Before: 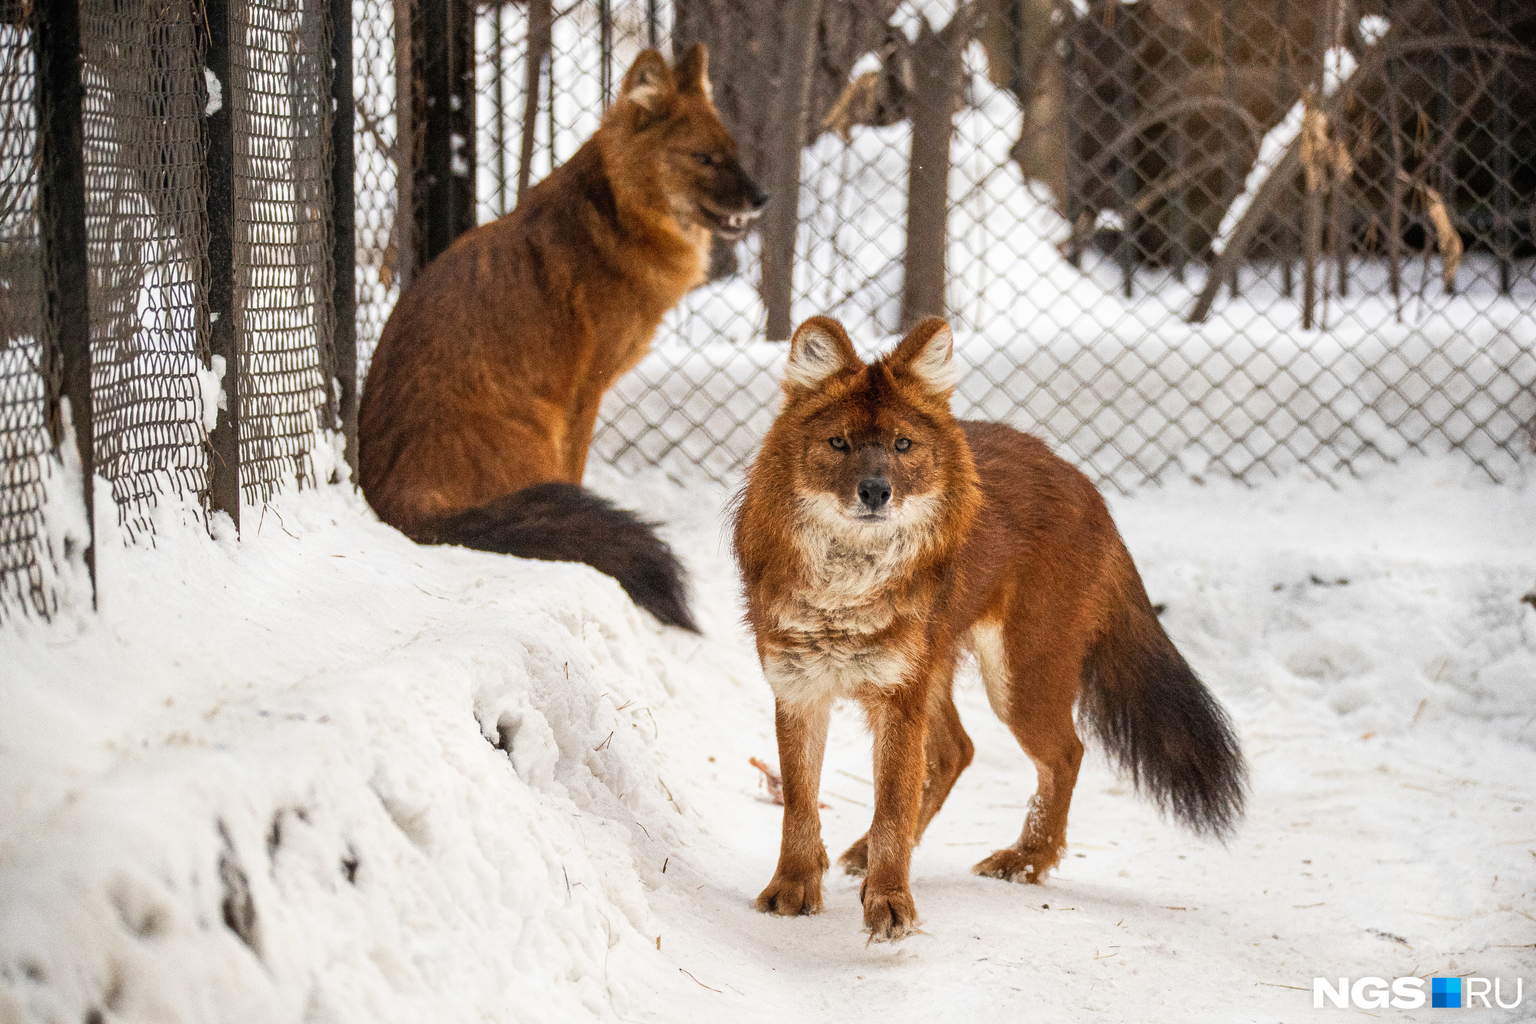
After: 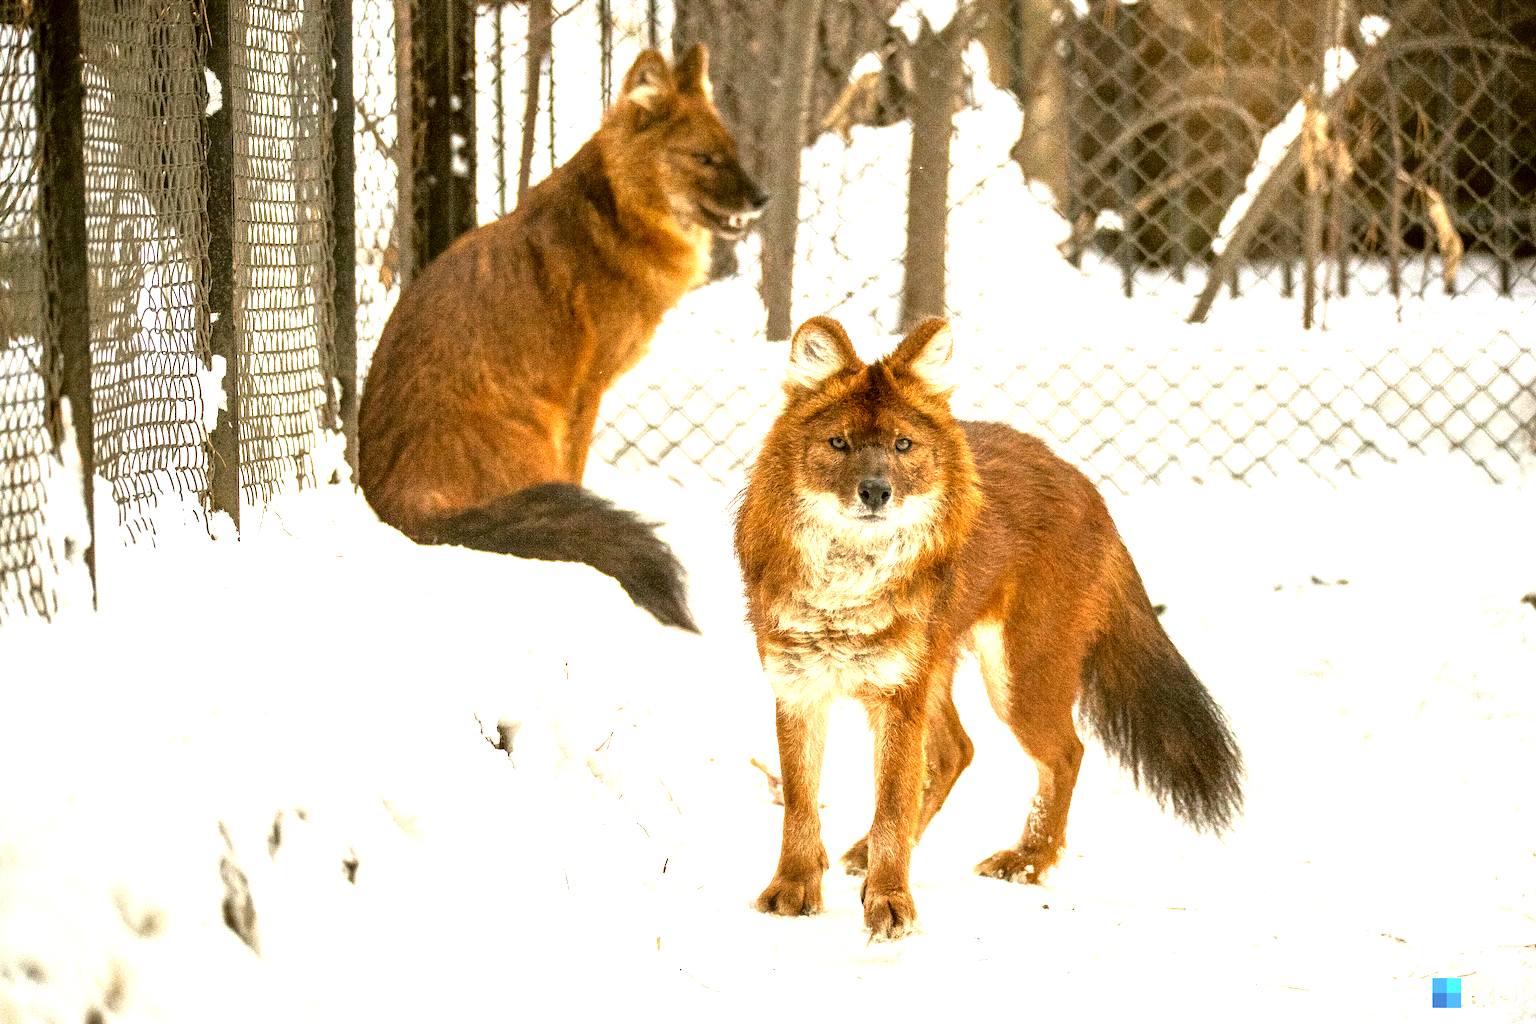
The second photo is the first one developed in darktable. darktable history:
exposure: black level correction 0.001, exposure 1.128 EV, compensate highlight preservation false
color correction: highlights a* -1.35, highlights b* 10.15, shadows a* 0.366, shadows b* 19.13
